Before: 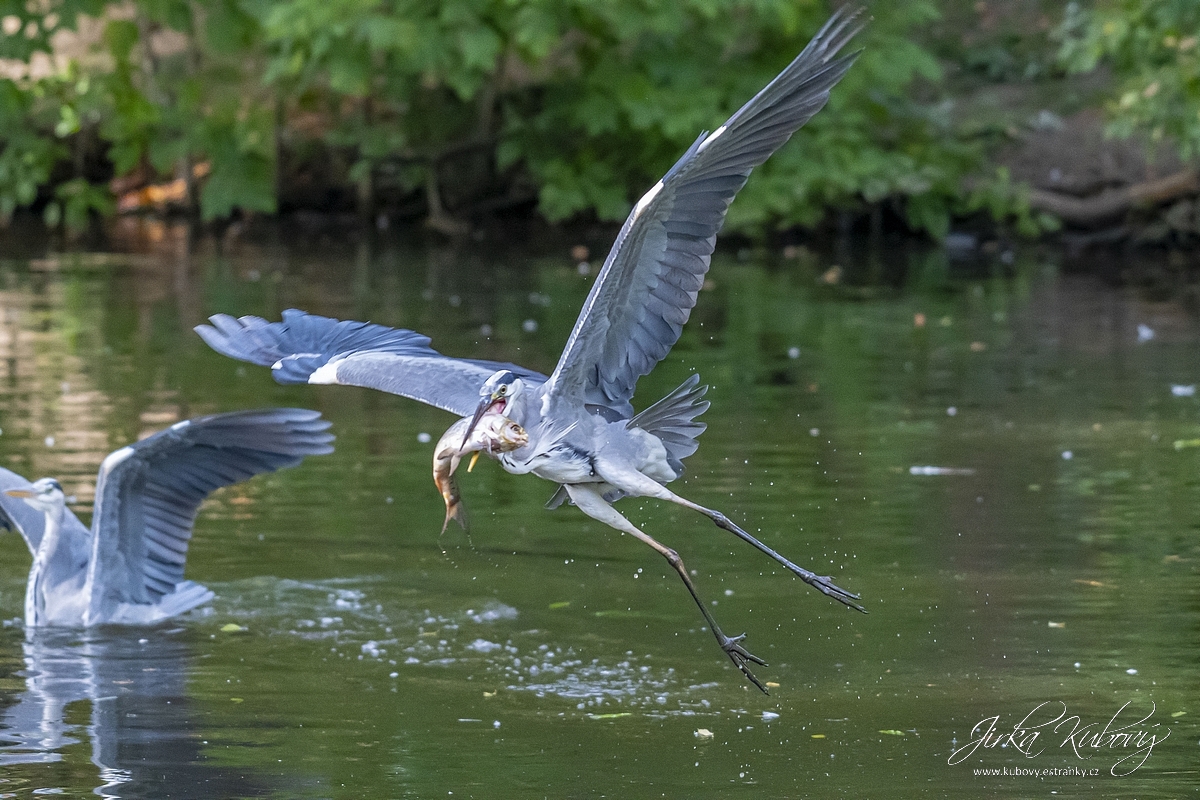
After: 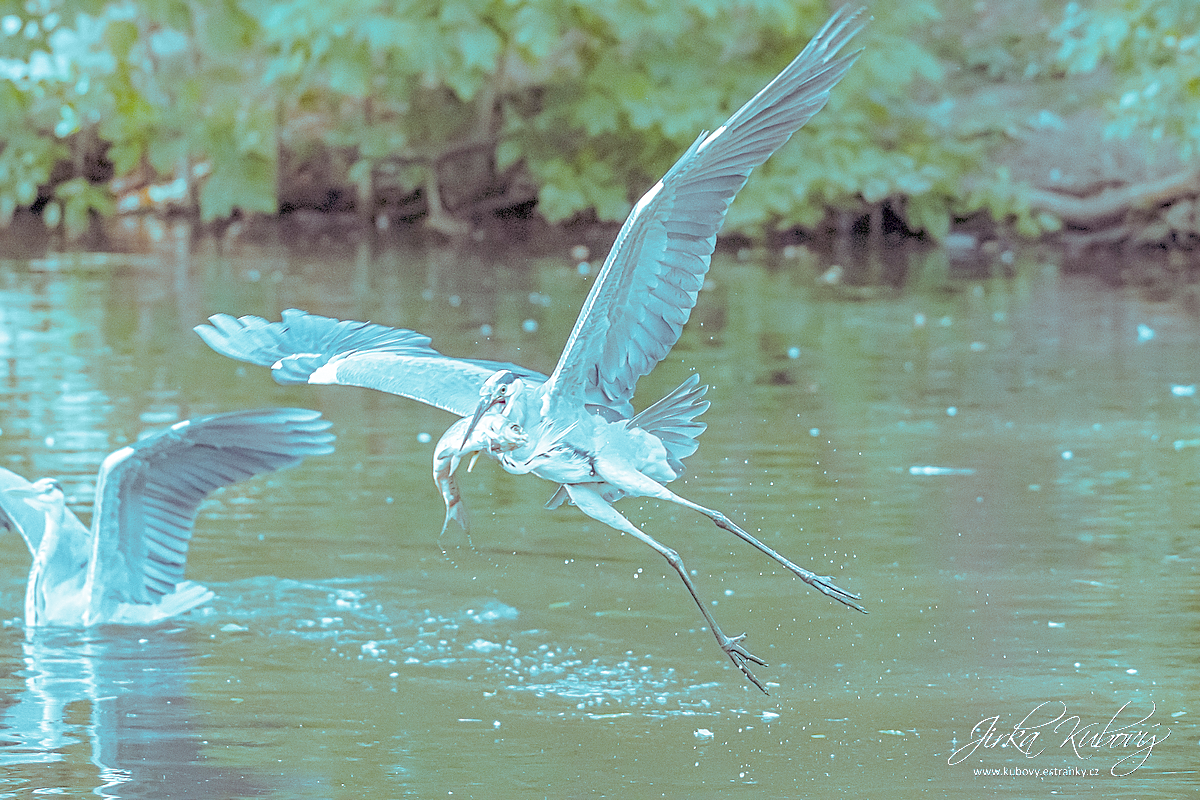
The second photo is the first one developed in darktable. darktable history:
sharpen: on, module defaults
split-toning: shadows › hue 327.6°, highlights › hue 198°, highlights › saturation 0.55, balance -21.25, compress 0%
